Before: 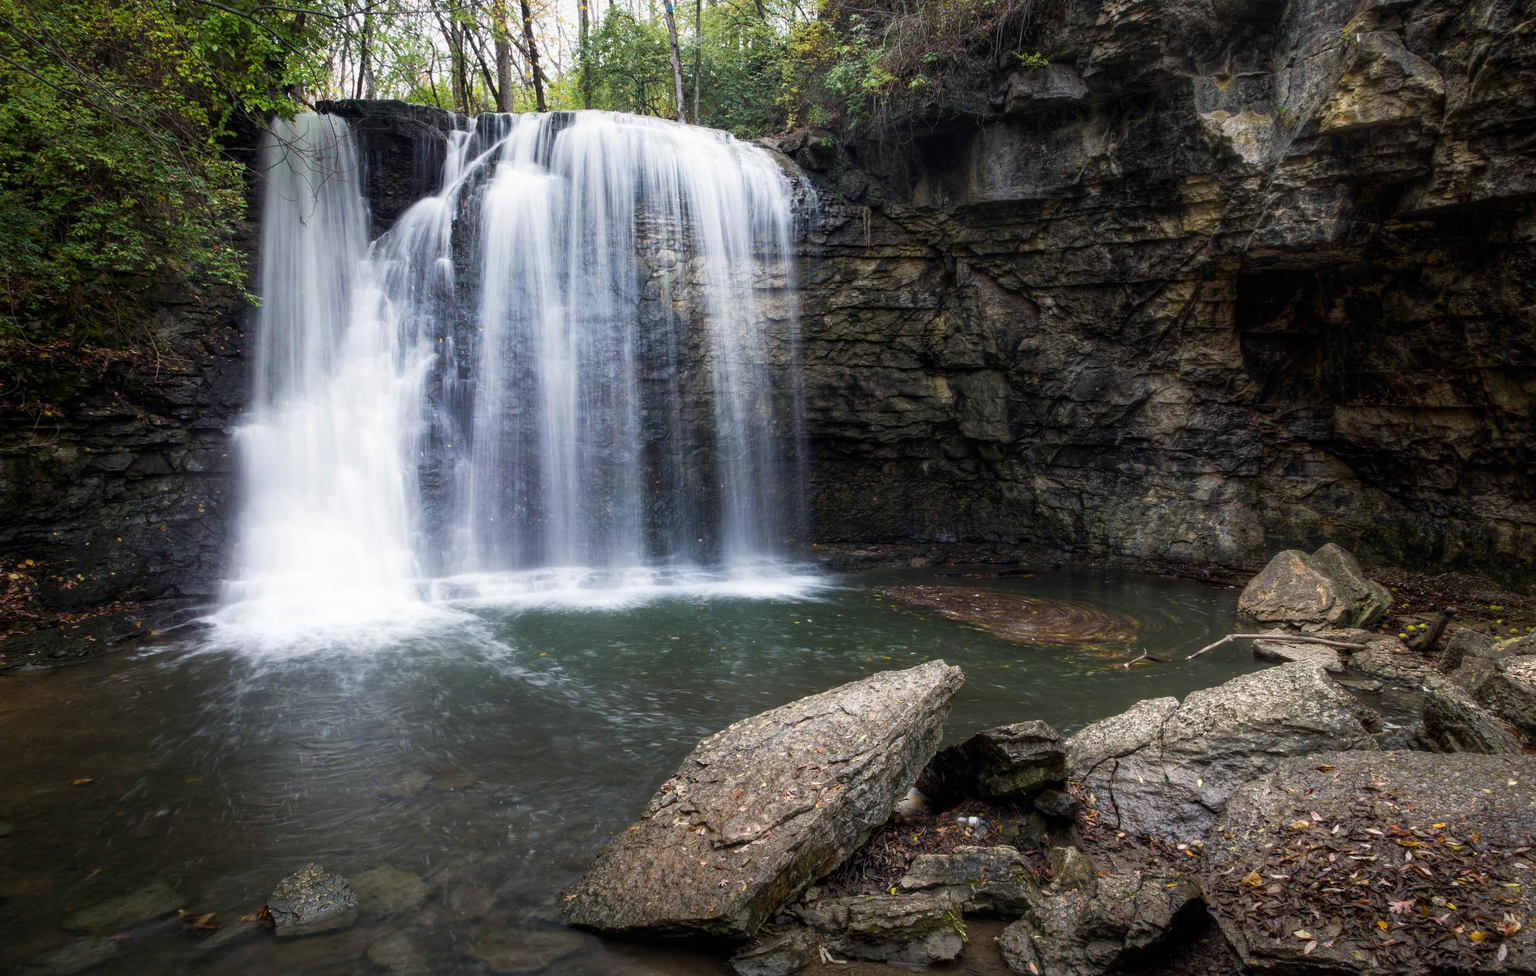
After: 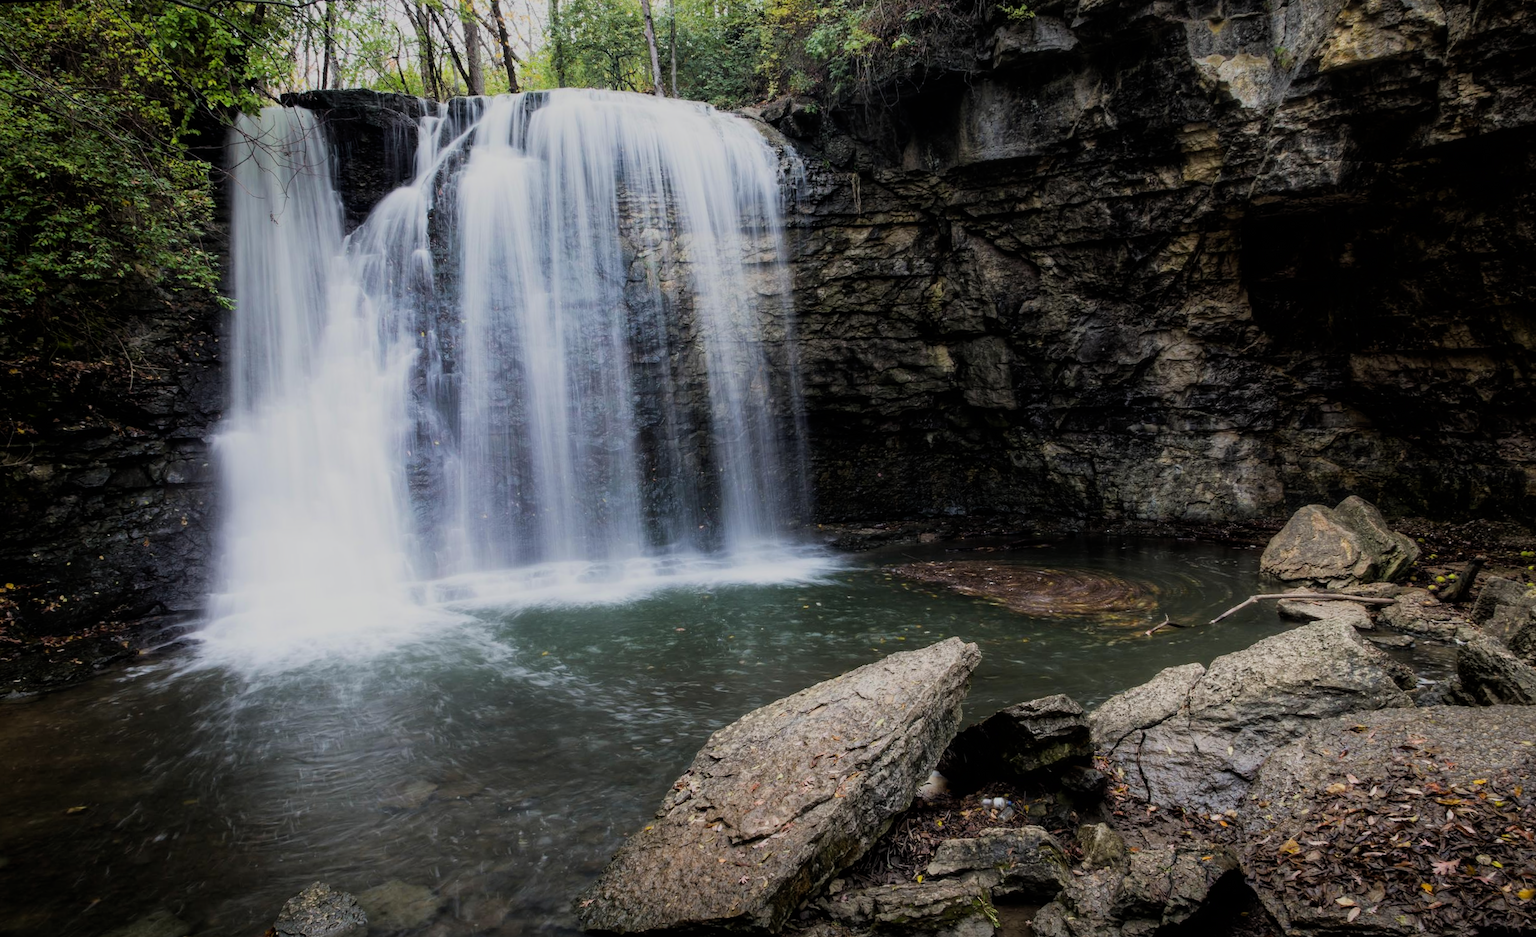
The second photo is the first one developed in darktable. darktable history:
filmic rgb: black relative exposure -7.15 EV, white relative exposure 5.36 EV, hardness 3.02, color science v6 (2022)
rotate and perspective: rotation -3°, crop left 0.031, crop right 0.968, crop top 0.07, crop bottom 0.93
